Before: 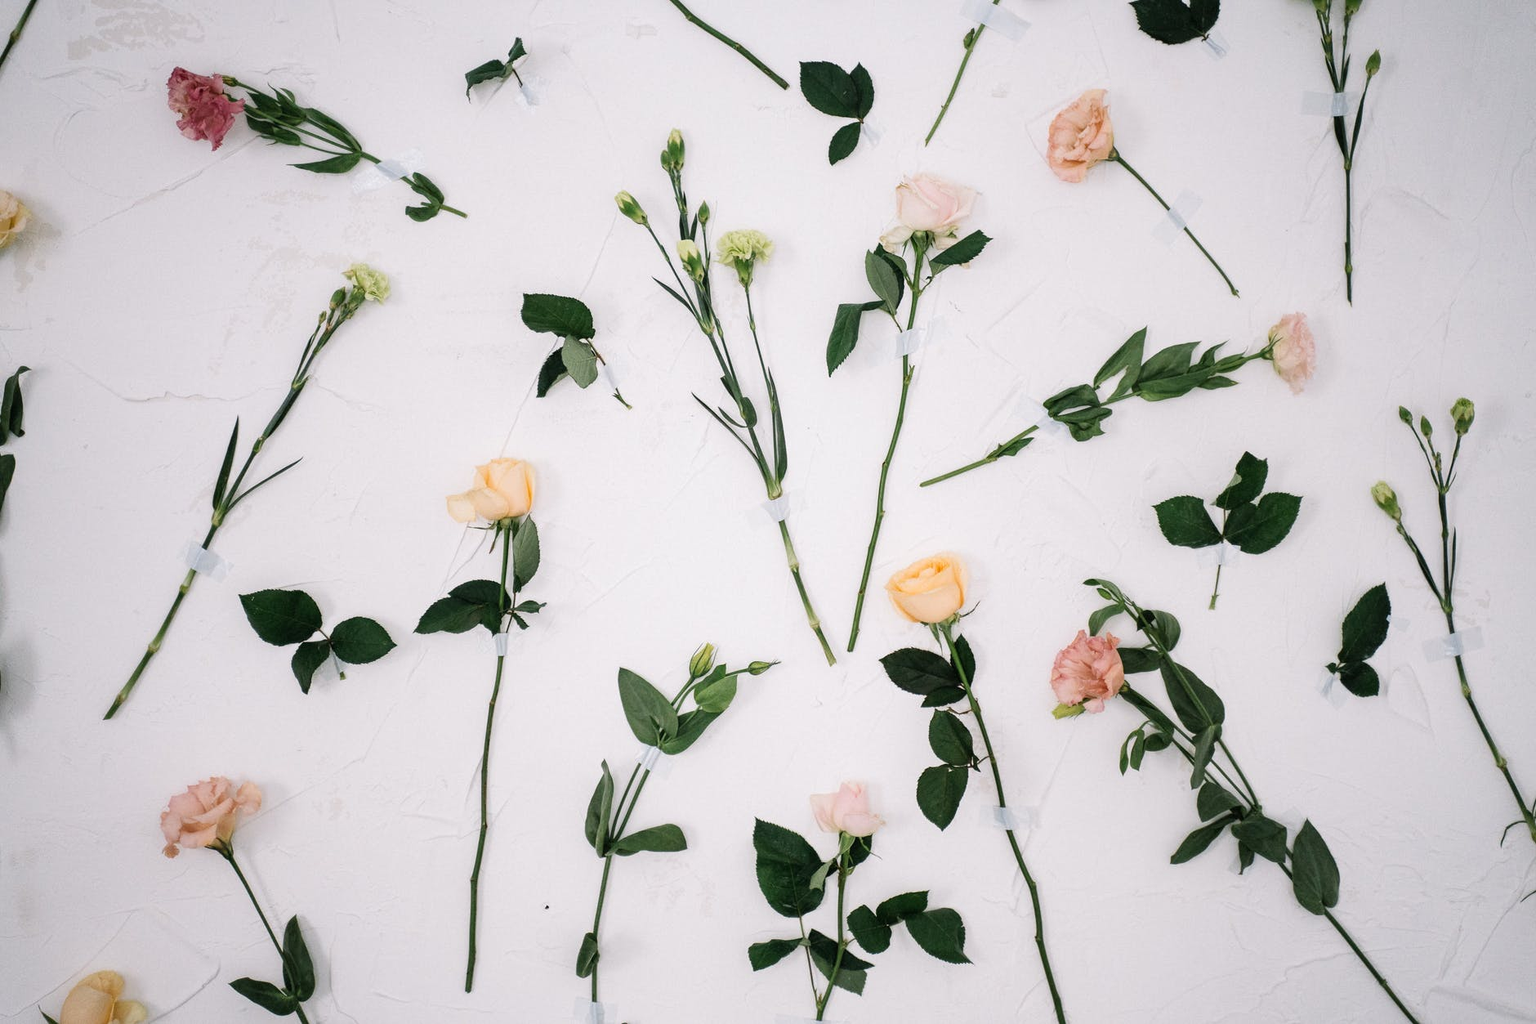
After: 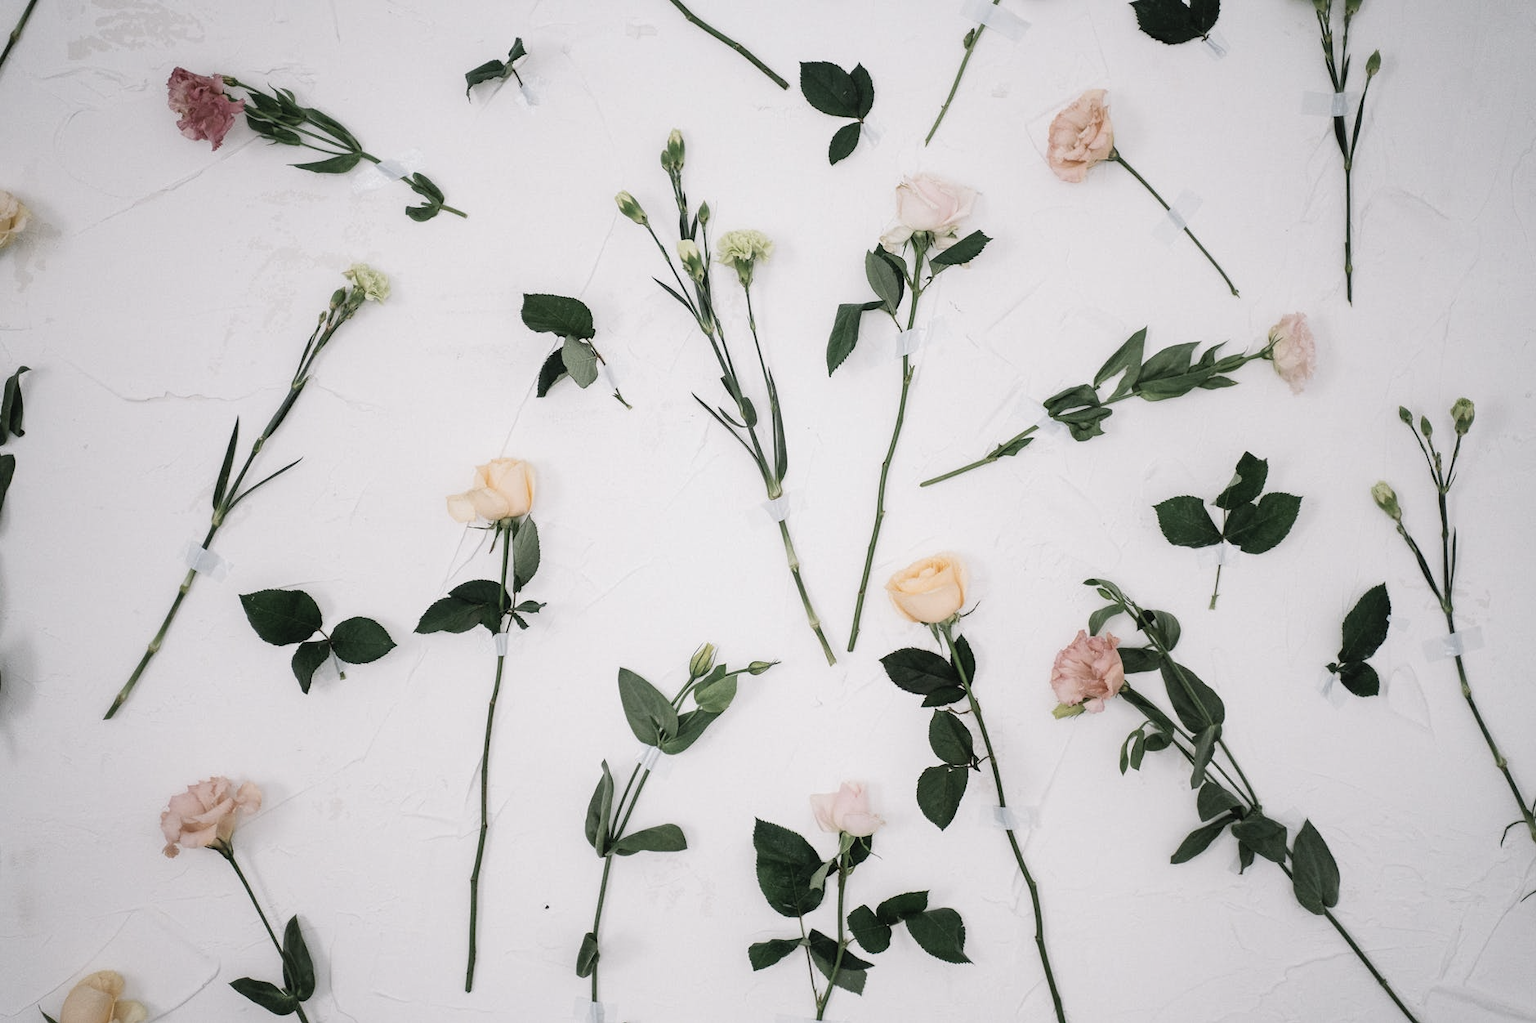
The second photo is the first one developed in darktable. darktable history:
contrast brightness saturation: contrast -0.04, saturation -0.393
